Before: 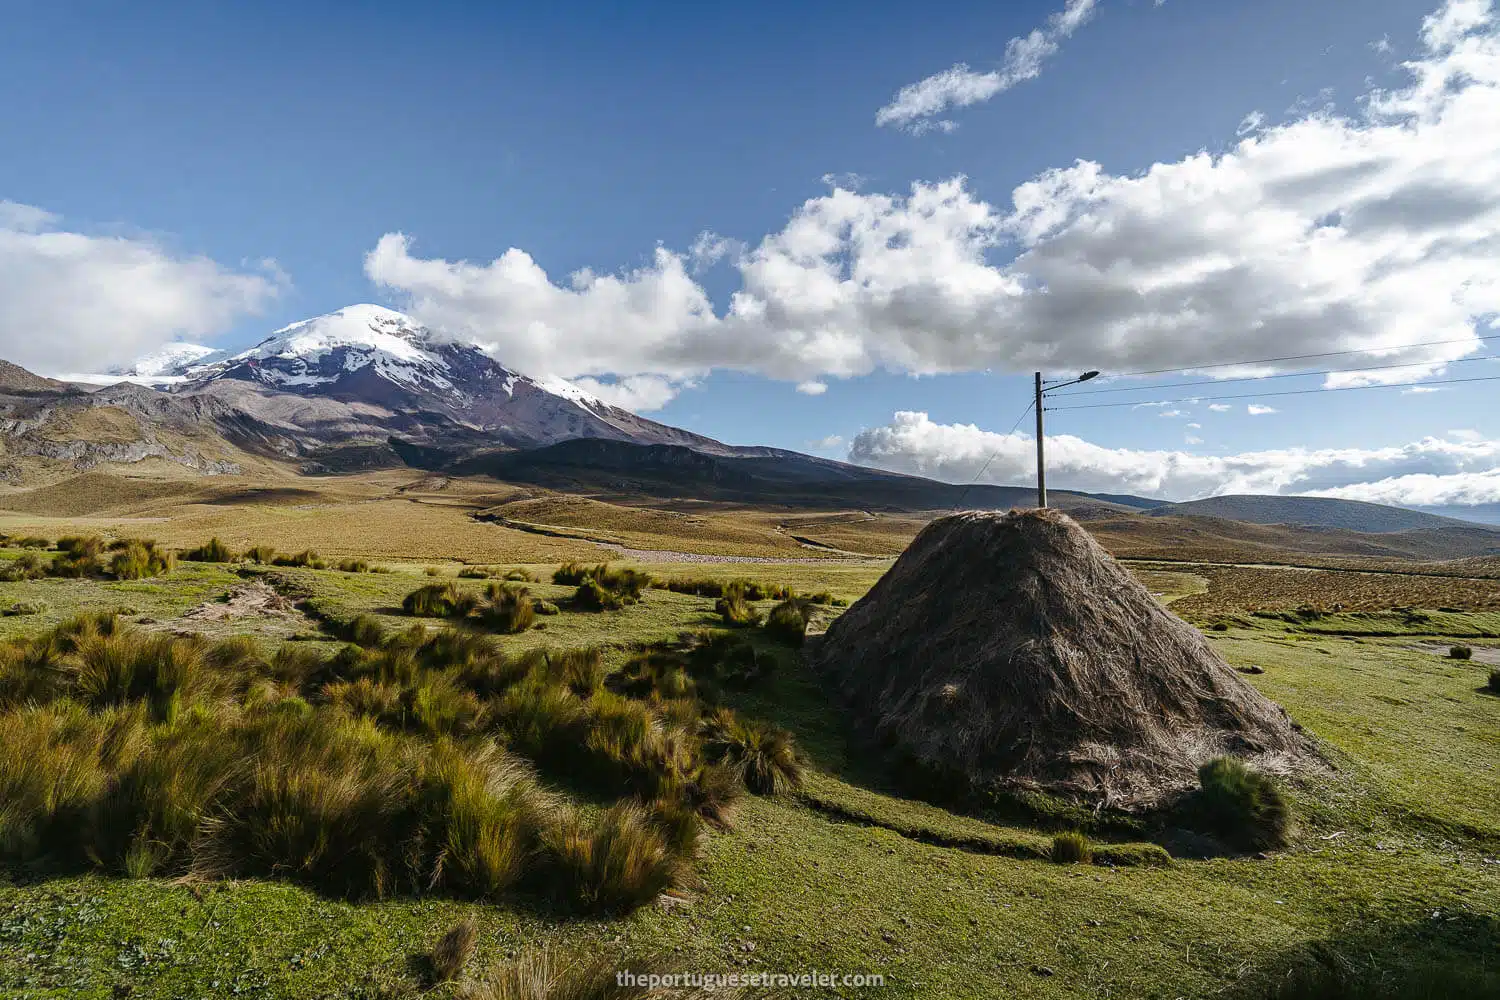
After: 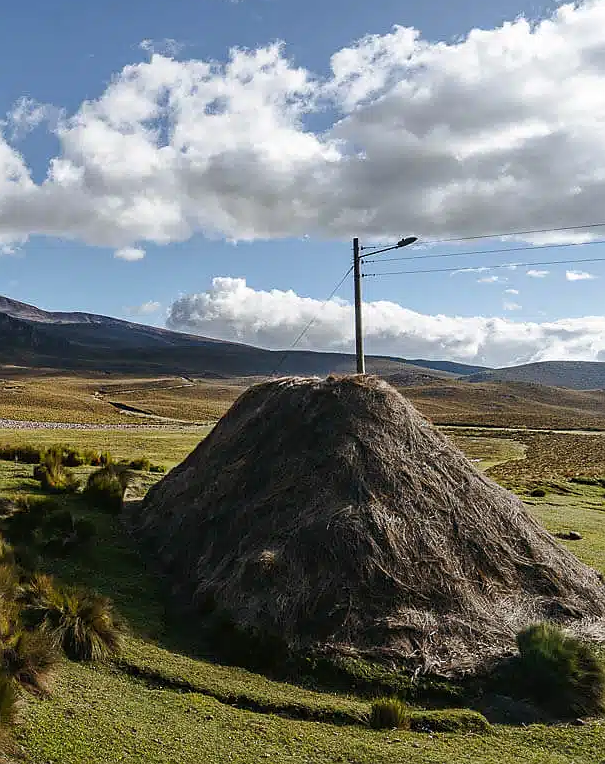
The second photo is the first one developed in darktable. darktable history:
sharpen: radius 1.039, threshold 0.961
crop: left 45.501%, top 13.498%, right 14.146%, bottom 10.065%
